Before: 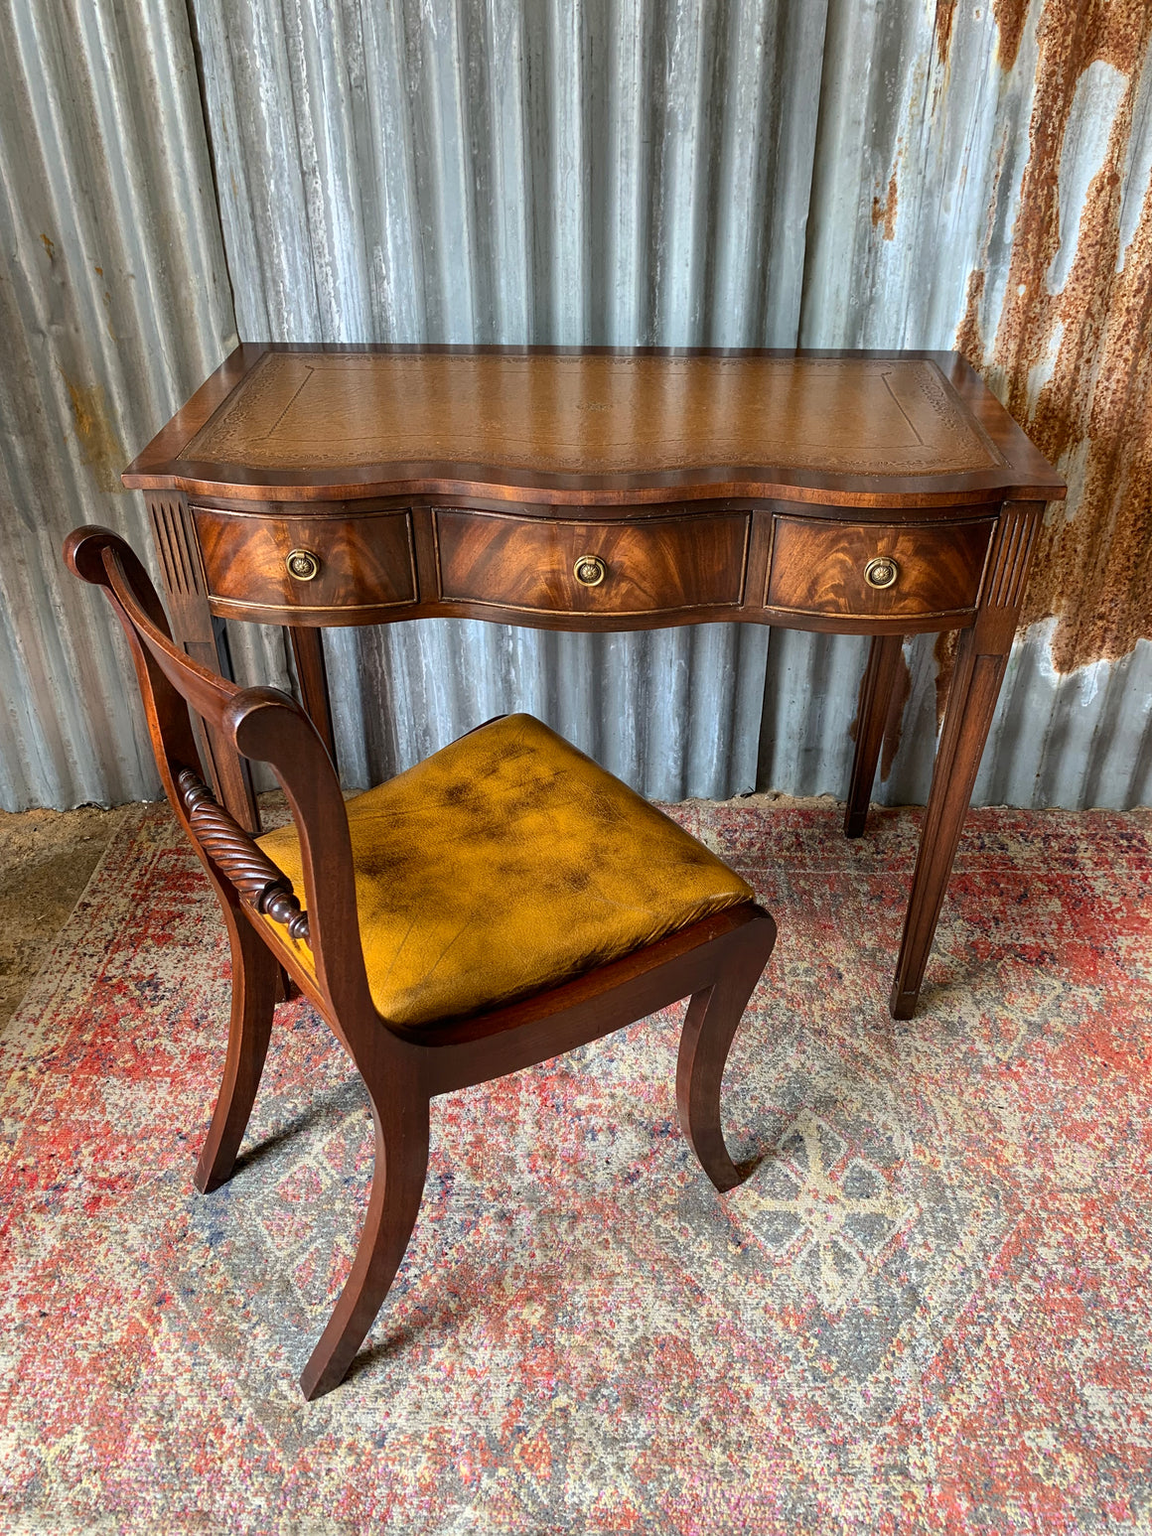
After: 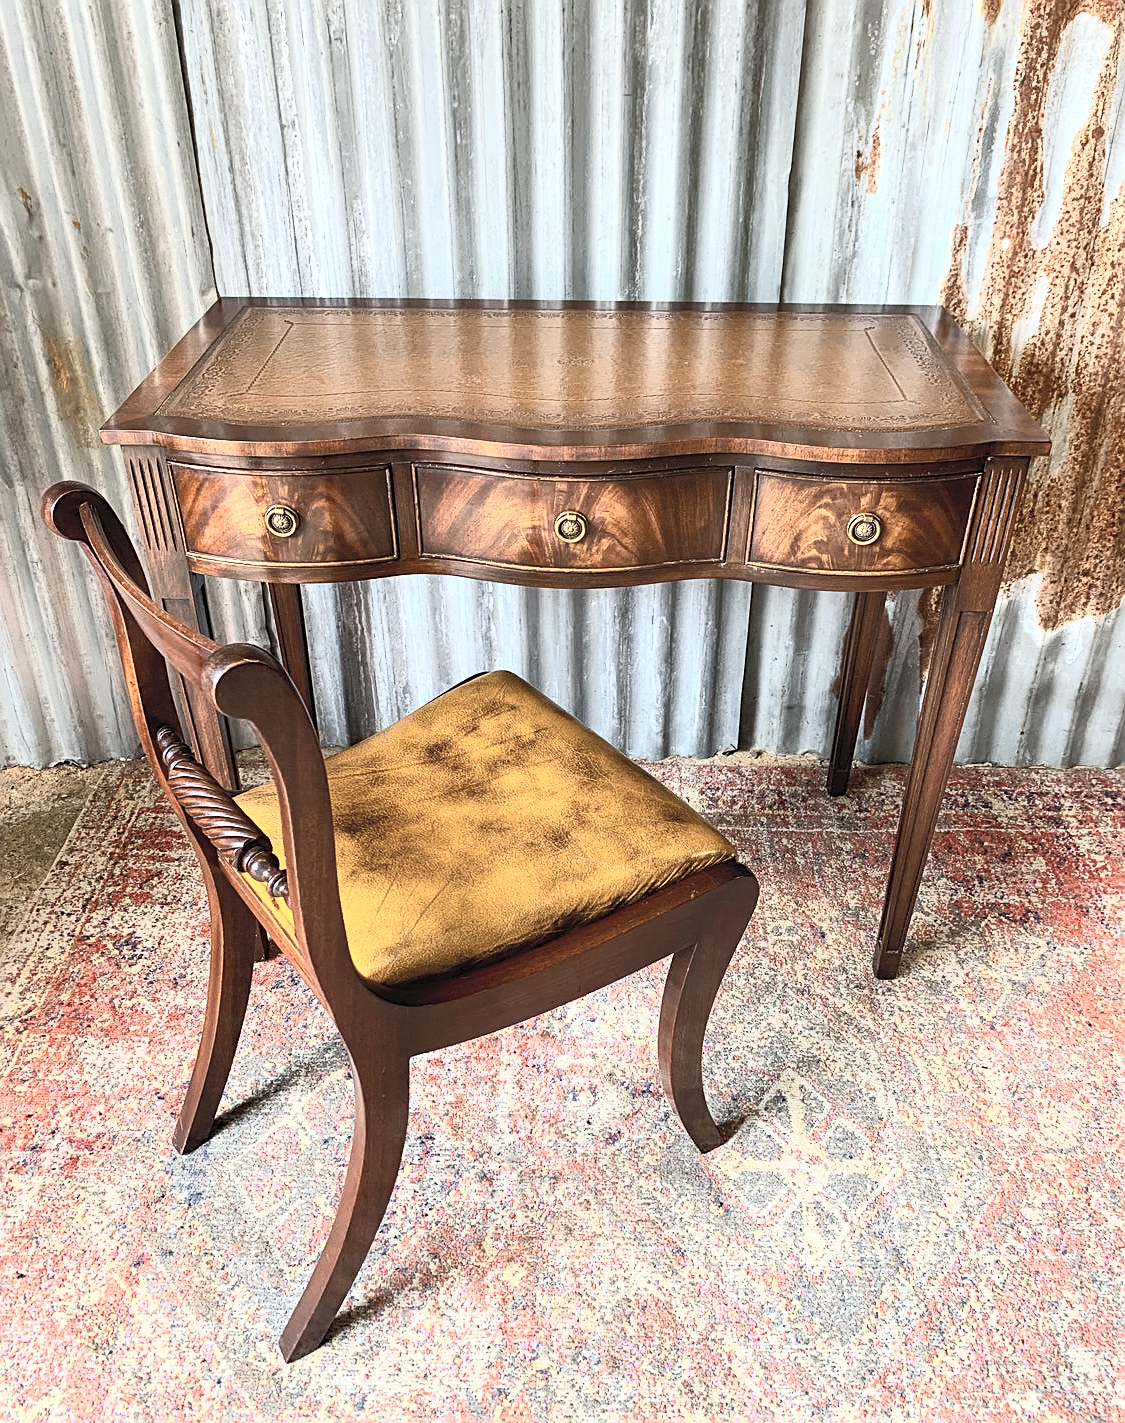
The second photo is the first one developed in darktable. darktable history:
contrast brightness saturation: contrast 0.438, brightness 0.557, saturation -0.207
crop: left 2.064%, top 3.117%, right 0.872%, bottom 4.872%
color calibration: illuminant custom, x 0.344, y 0.359, temperature 5063.19 K
sharpen: on, module defaults
